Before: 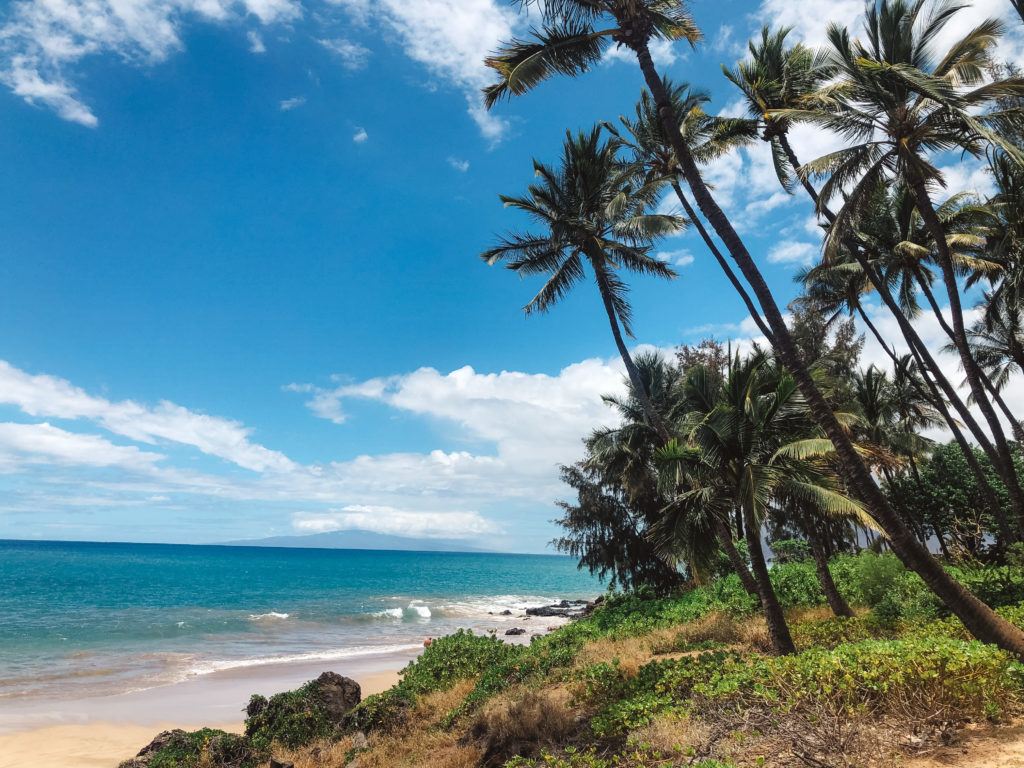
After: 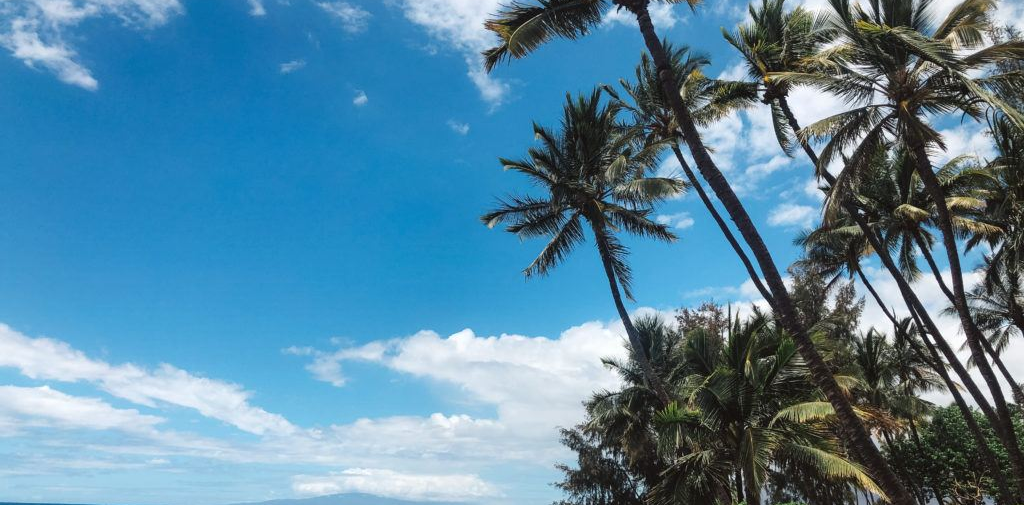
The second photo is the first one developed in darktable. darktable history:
crop and rotate: top 4.852%, bottom 29.302%
